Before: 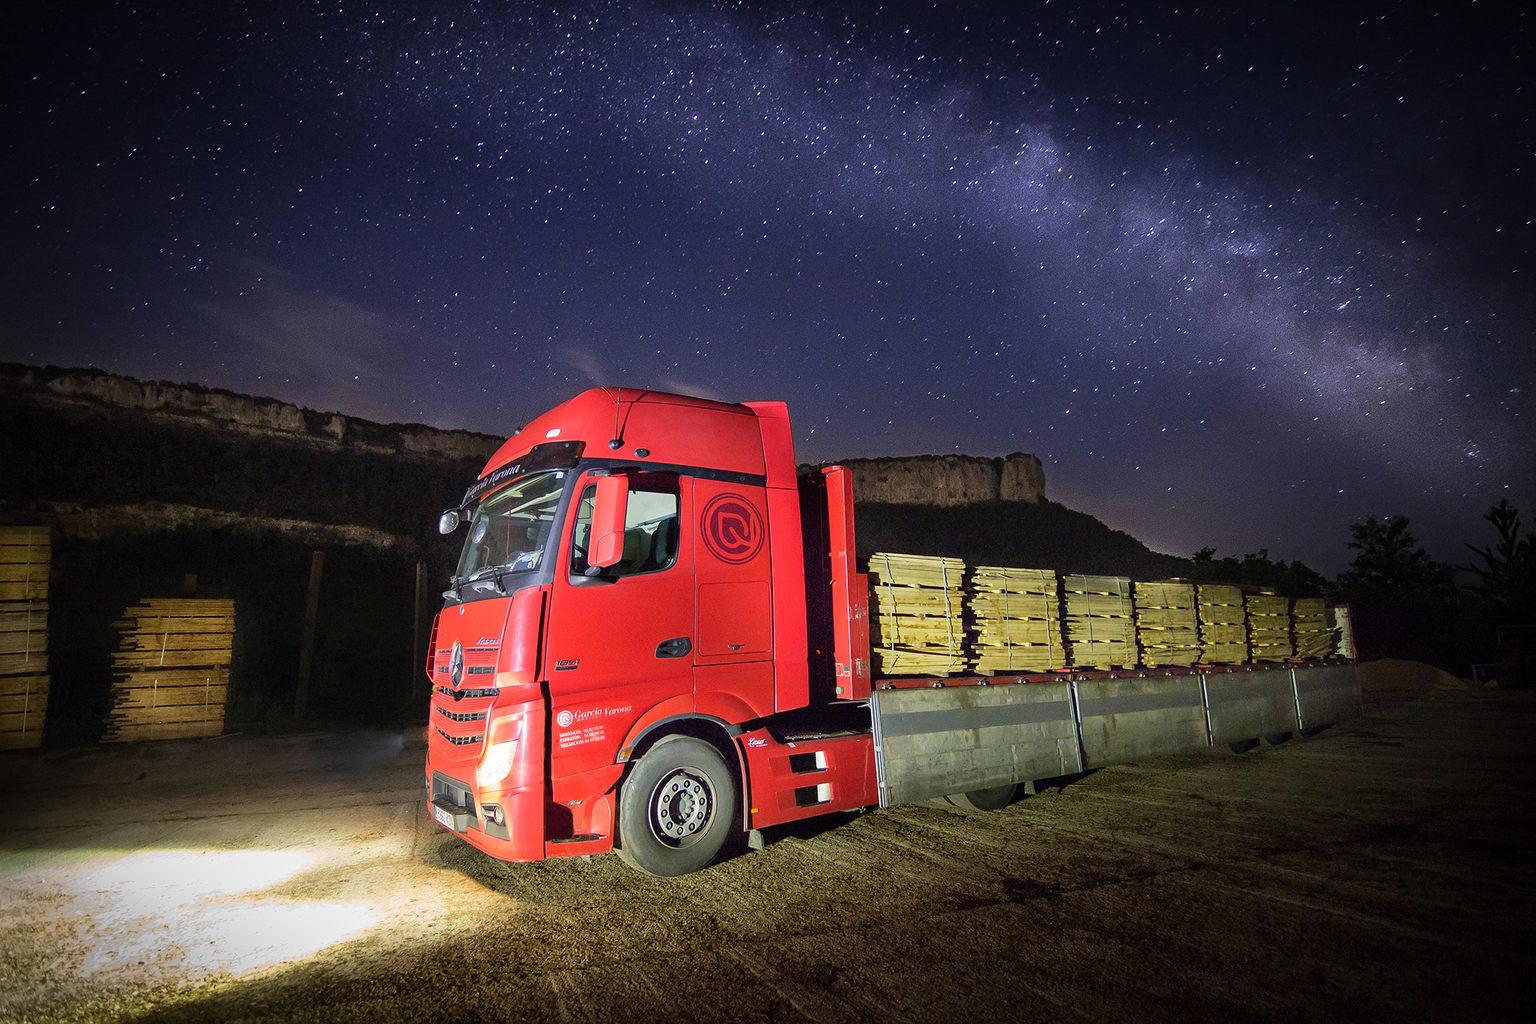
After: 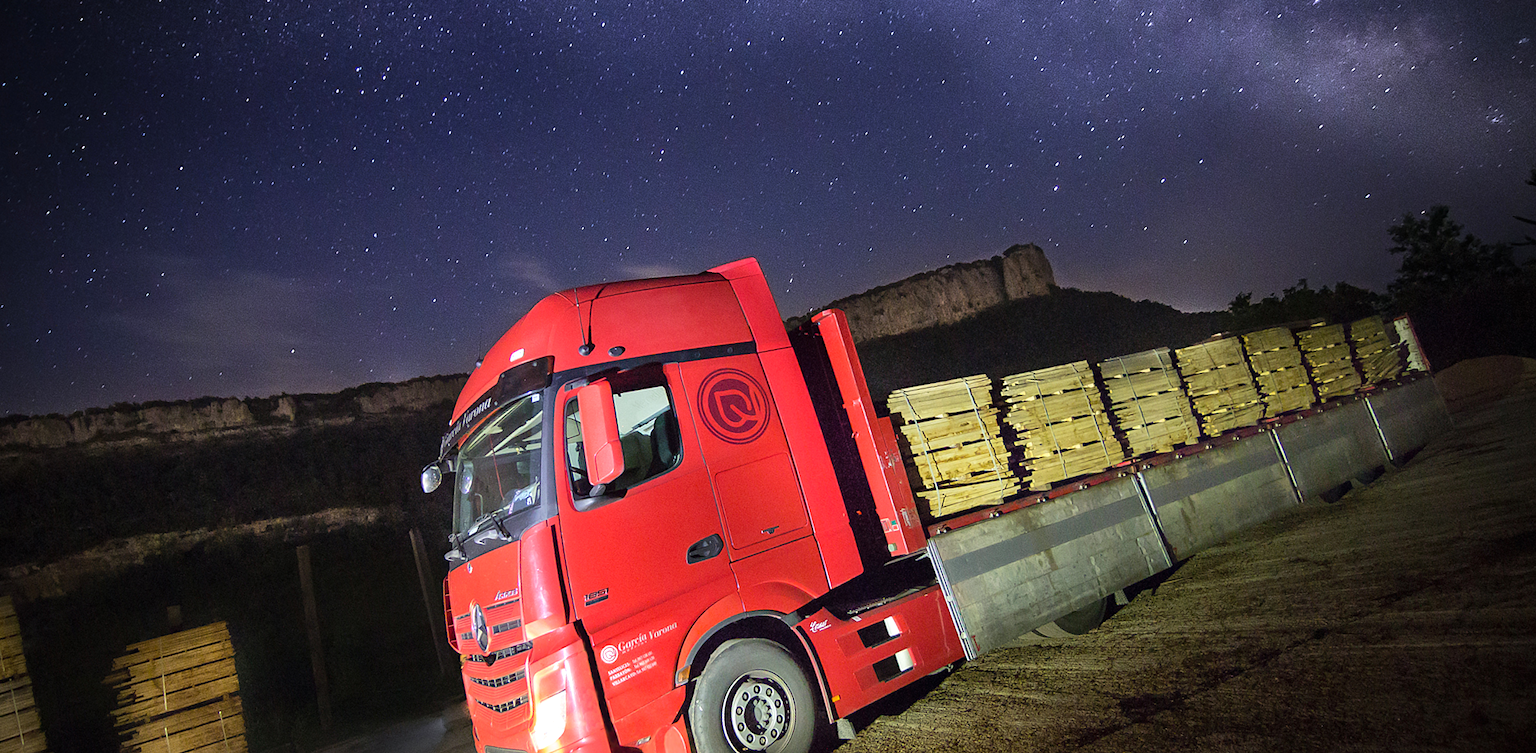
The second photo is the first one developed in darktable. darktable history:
white balance: red 0.988, blue 1.017
exposure: black level correction 0, exposure 0.2 EV, compensate exposure bias true, compensate highlight preservation false
rotate and perspective: rotation -14.8°, crop left 0.1, crop right 0.903, crop top 0.25, crop bottom 0.748
